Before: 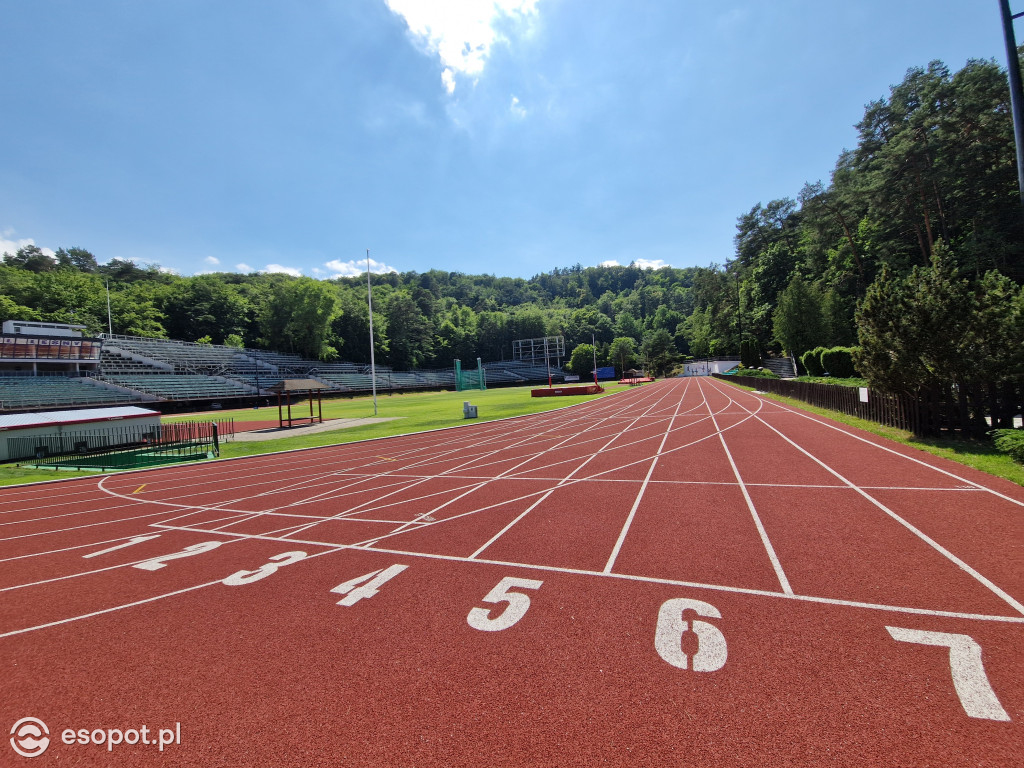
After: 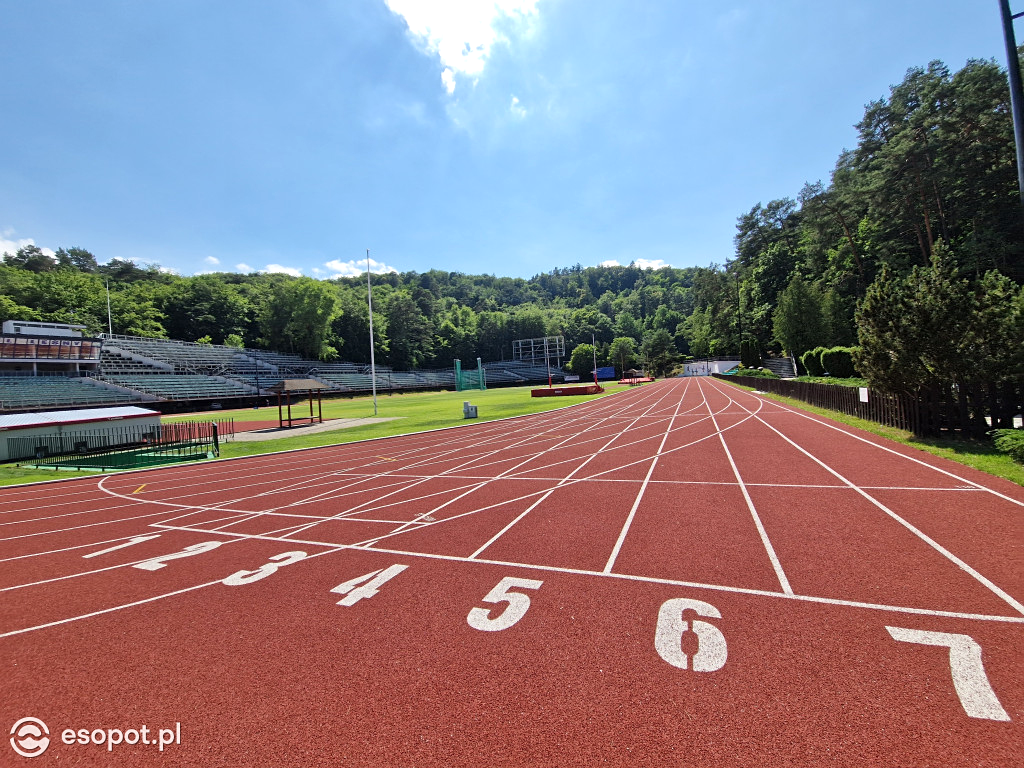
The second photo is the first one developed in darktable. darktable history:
sharpen: amount 0.2
exposure: exposure 0.197 EV, compensate highlight preservation false
